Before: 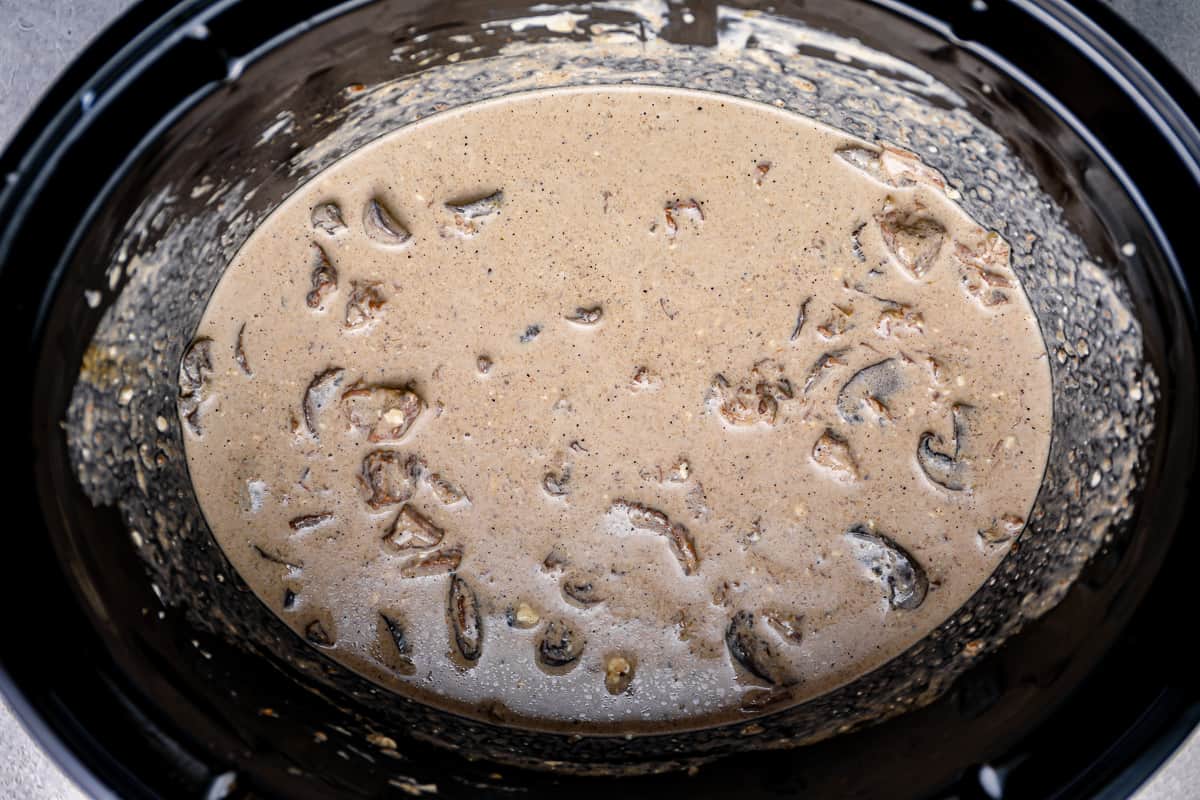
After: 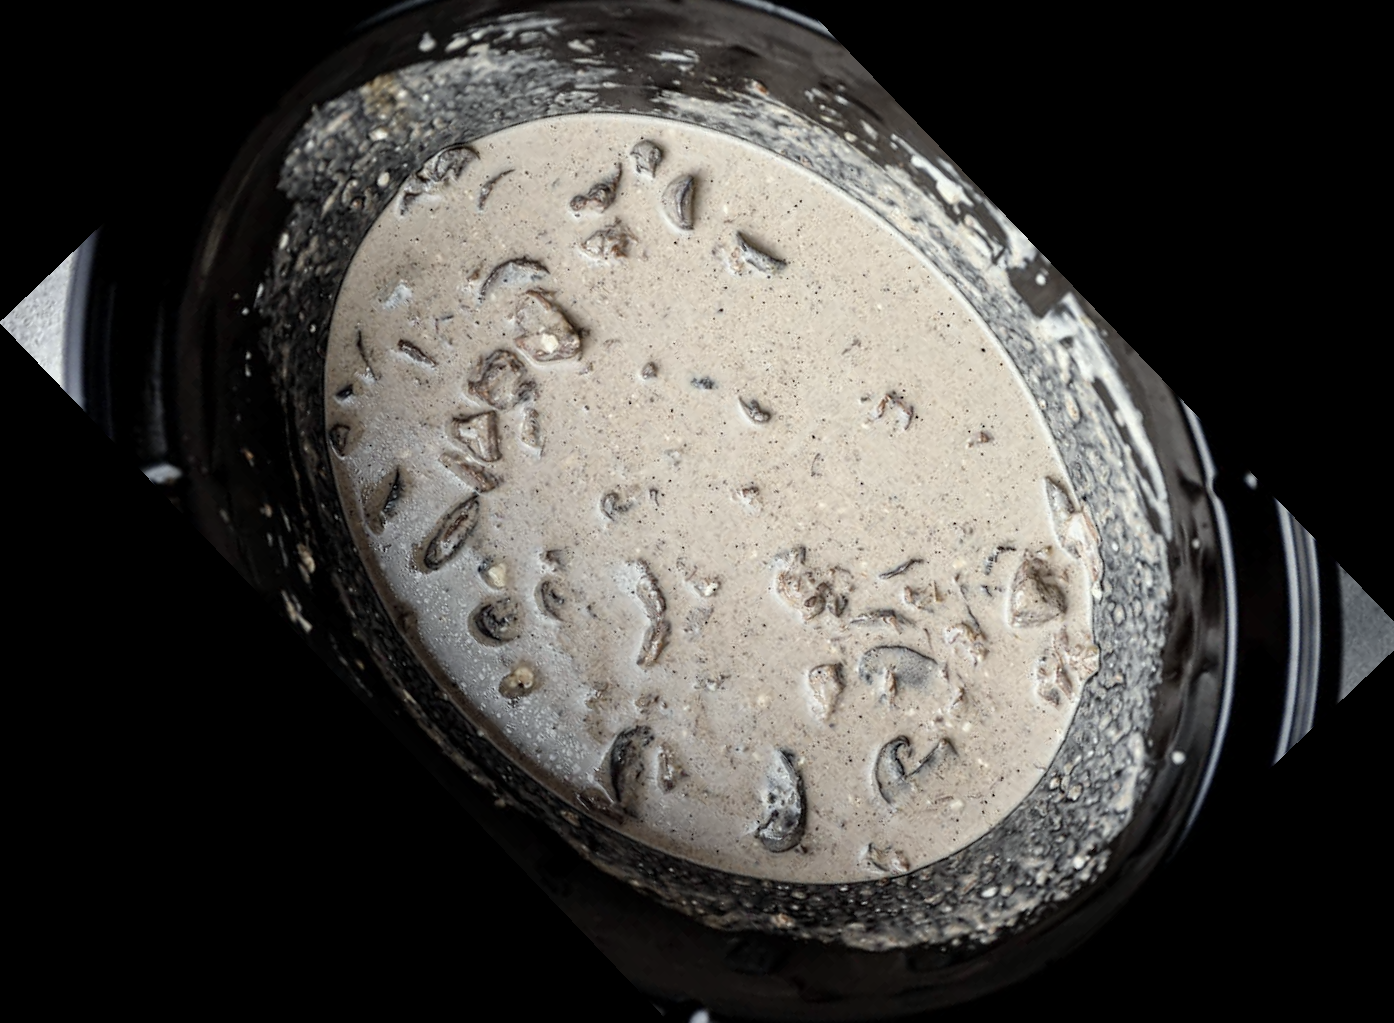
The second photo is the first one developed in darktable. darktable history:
crop and rotate: angle -46.26°, top 16.234%, right 0.912%, bottom 11.704%
color zones: curves: ch0 [(0, 0.6) (0.129, 0.585) (0.193, 0.596) (0.429, 0.5) (0.571, 0.5) (0.714, 0.5) (0.857, 0.5) (1, 0.6)]; ch1 [(0, 0.453) (0.112, 0.245) (0.213, 0.252) (0.429, 0.233) (0.571, 0.231) (0.683, 0.242) (0.857, 0.296) (1, 0.453)]
color correction: highlights a* -6.69, highlights b* 0.49
